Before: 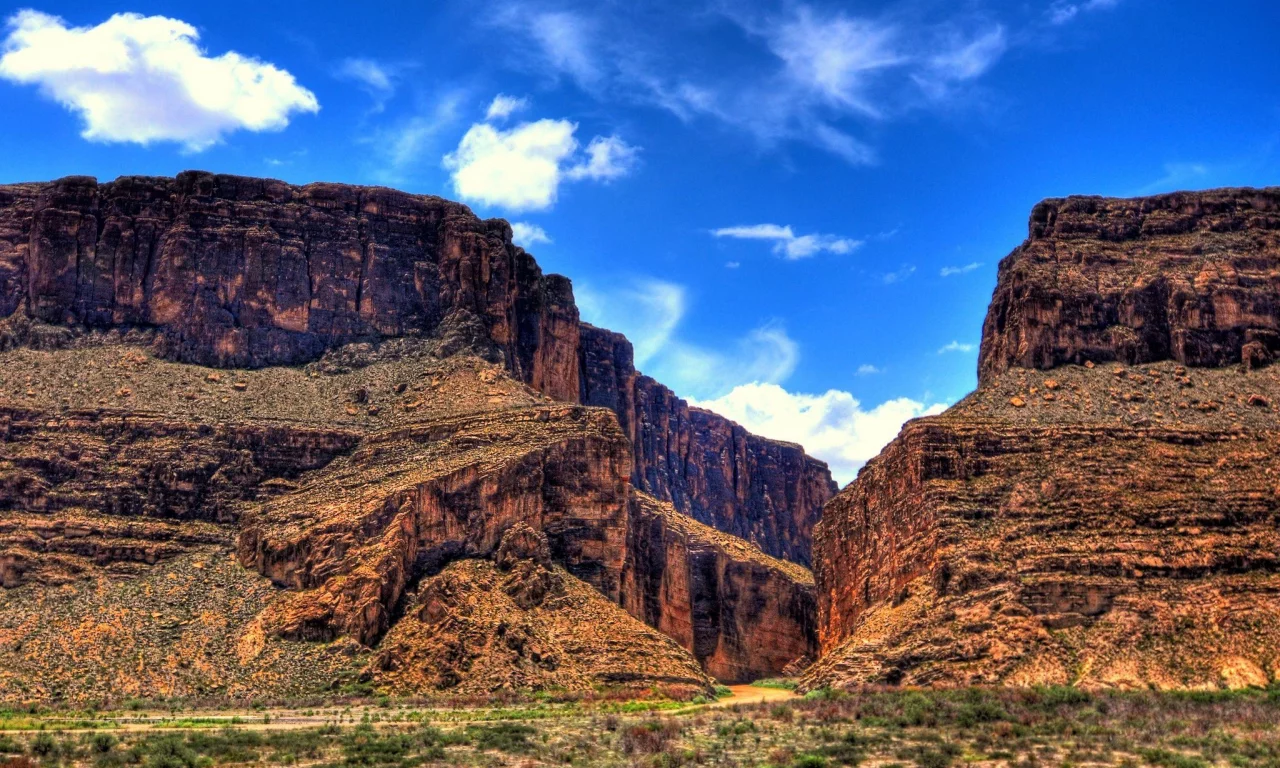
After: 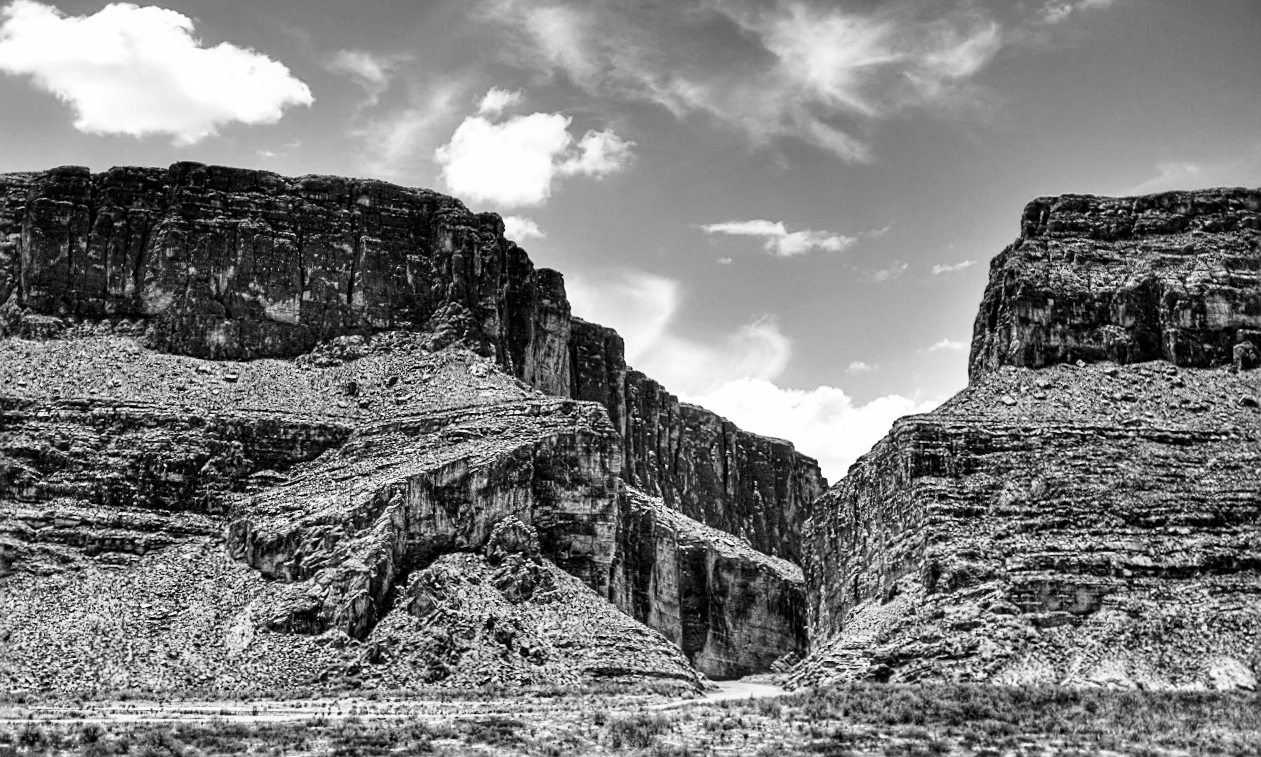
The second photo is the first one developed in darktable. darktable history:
crop and rotate: angle -0.5°
monochrome: on, module defaults
base curve: curves: ch0 [(0, 0) (0.036, 0.037) (0.121, 0.228) (0.46, 0.76) (0.859, 0.983) (1, 1)], preserve colors none
sharpen: on, module defaults
